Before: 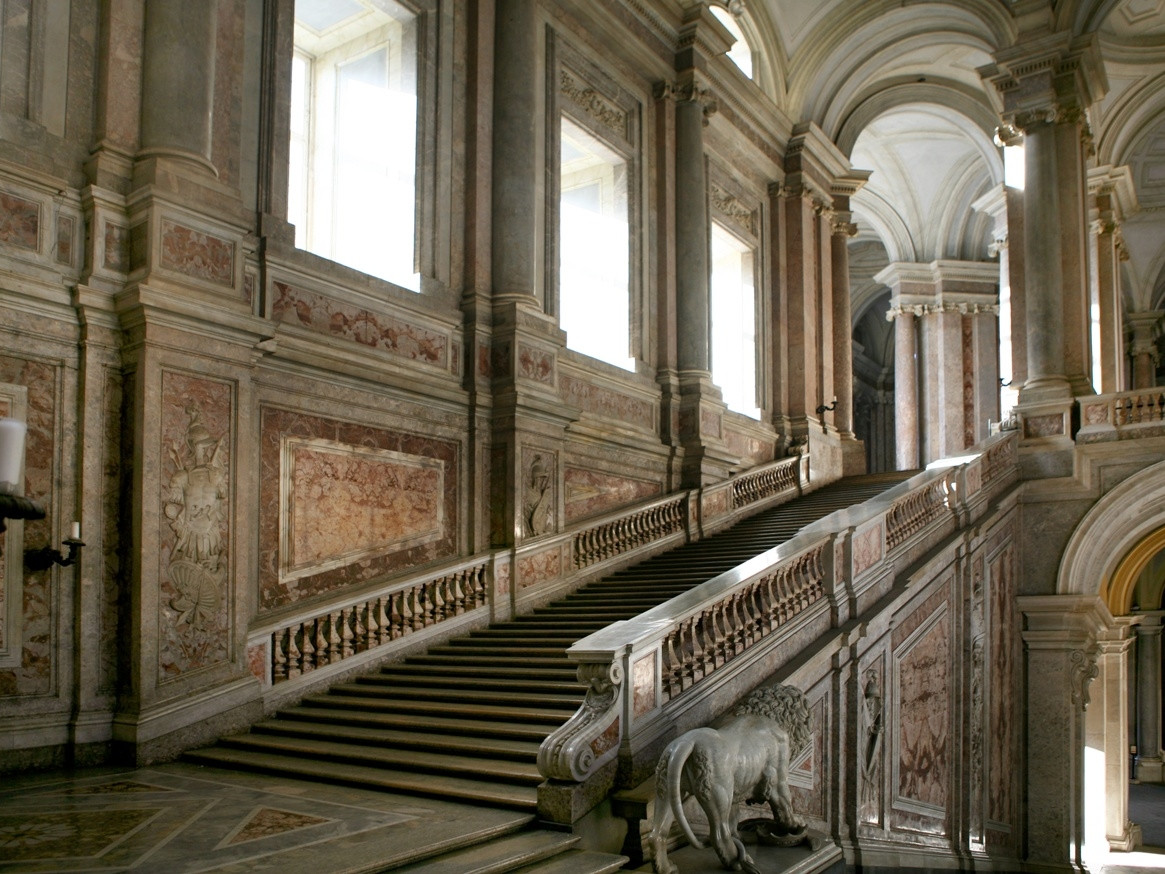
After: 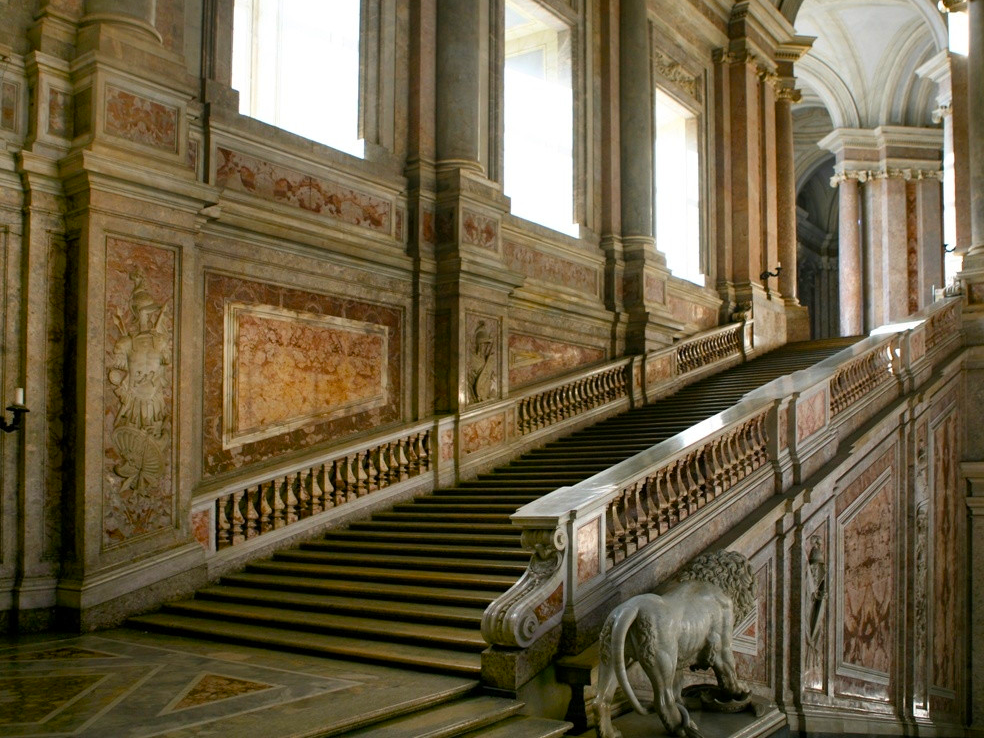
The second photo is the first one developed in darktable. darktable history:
color balance rgb: linear chroma grading › global chroma 15%, perceptual saturation grading › global saturation 30%
crop and rotate: left 4.842%, top 15.51%, right 10.668%
